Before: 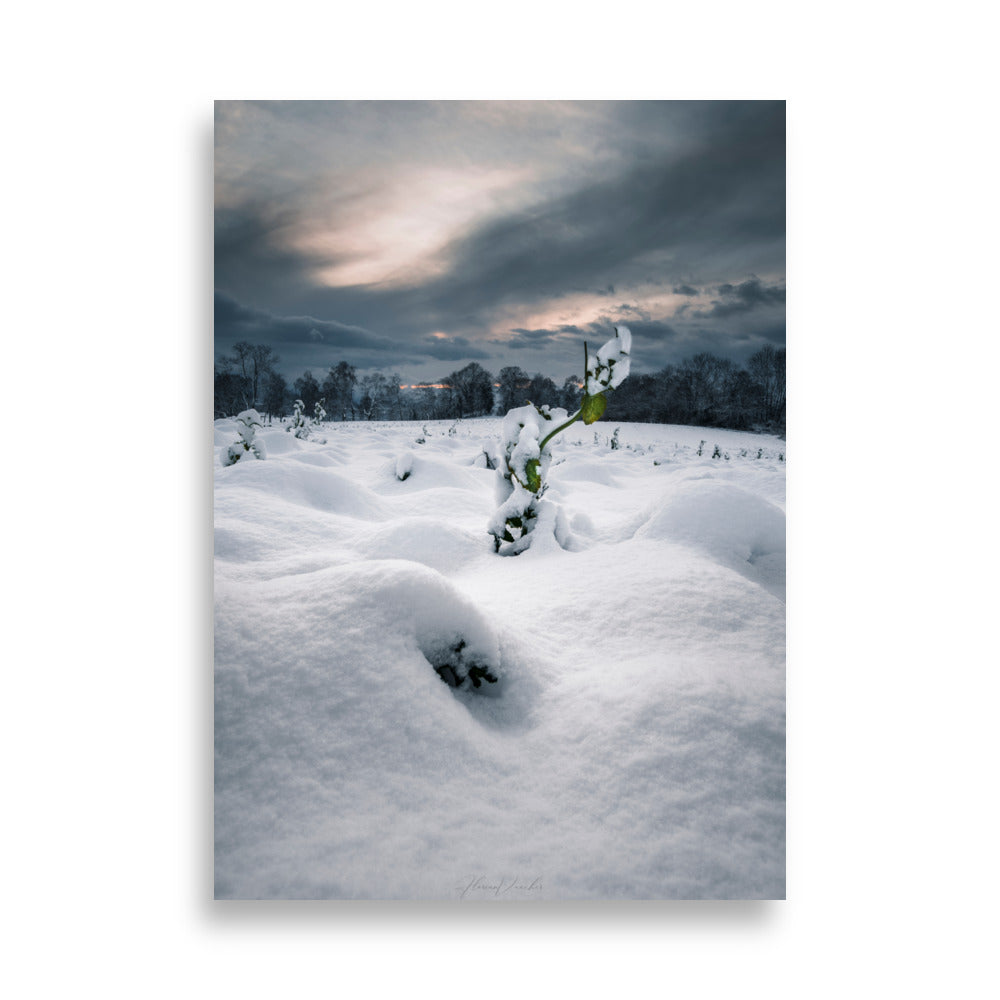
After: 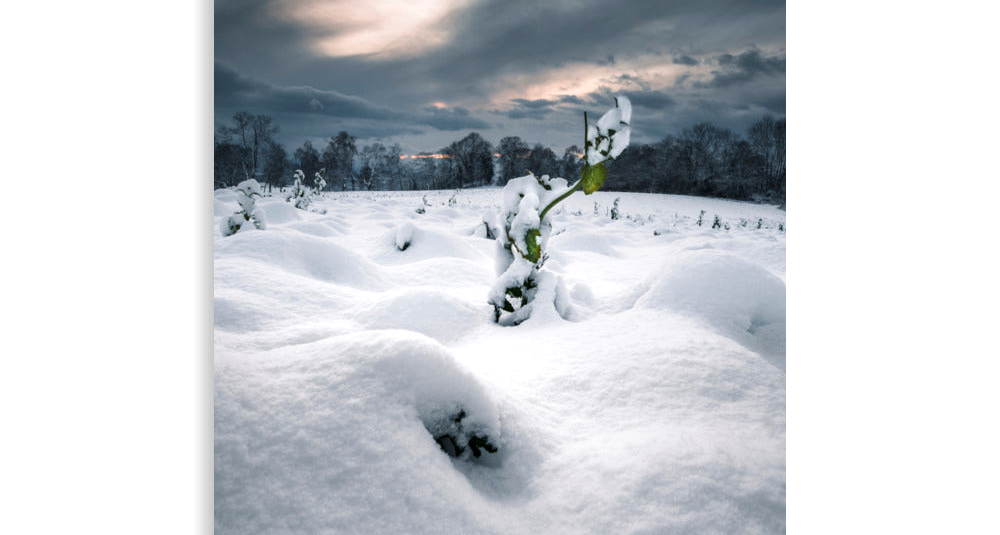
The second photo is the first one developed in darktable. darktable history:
crop and rotate: top 23.043%, bottom 23.437%
exposure: exposure 0.29 EV, compensate highlight preservation false
